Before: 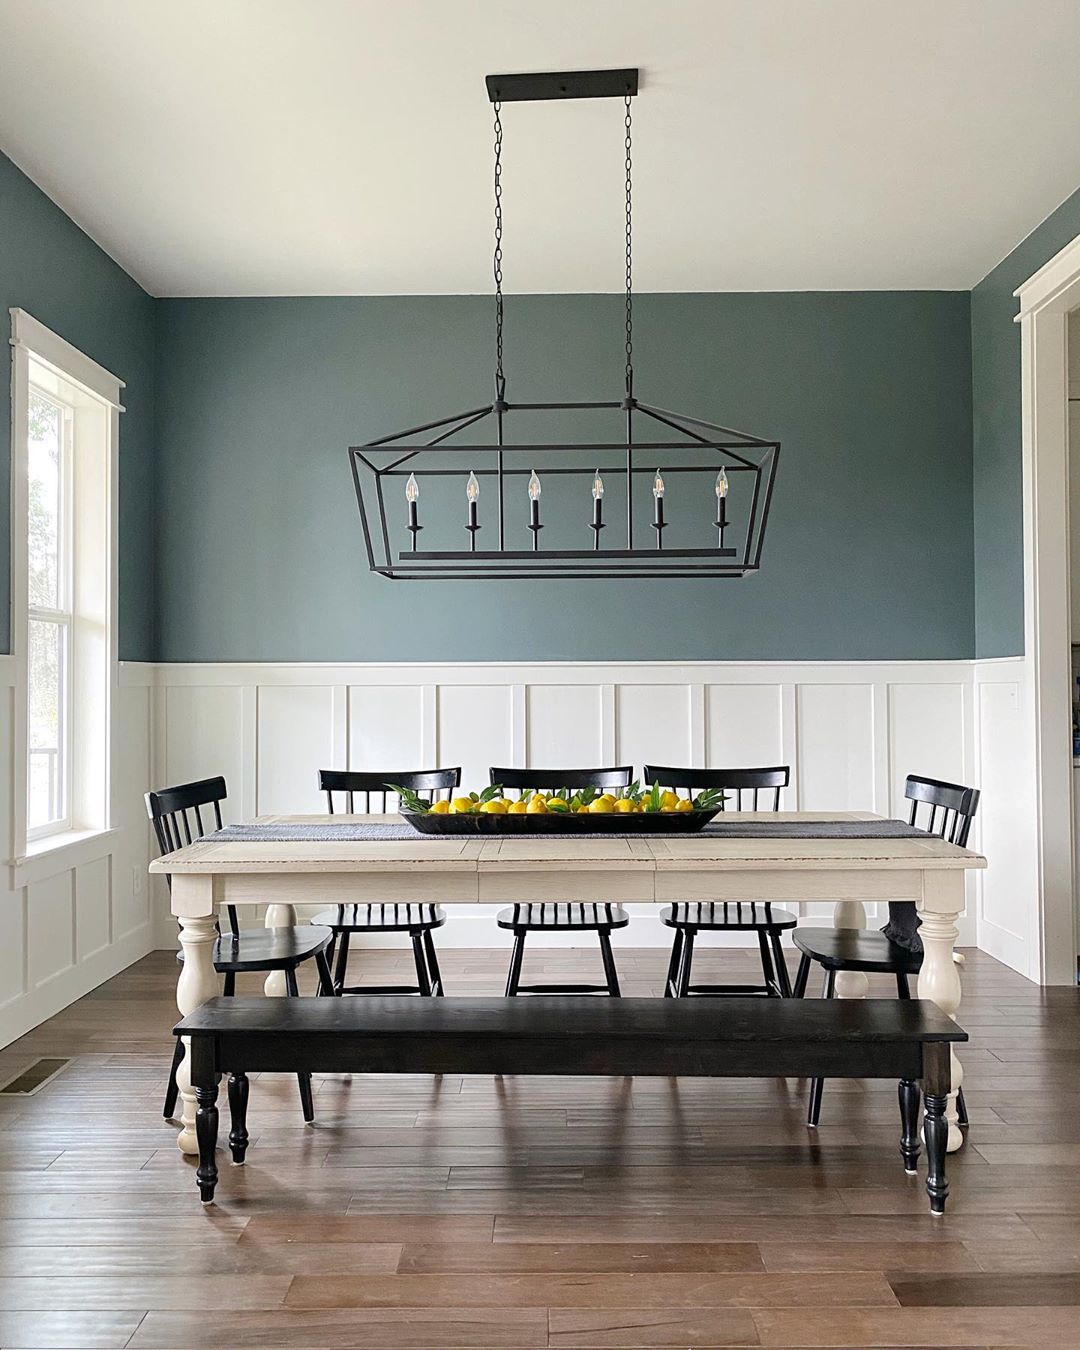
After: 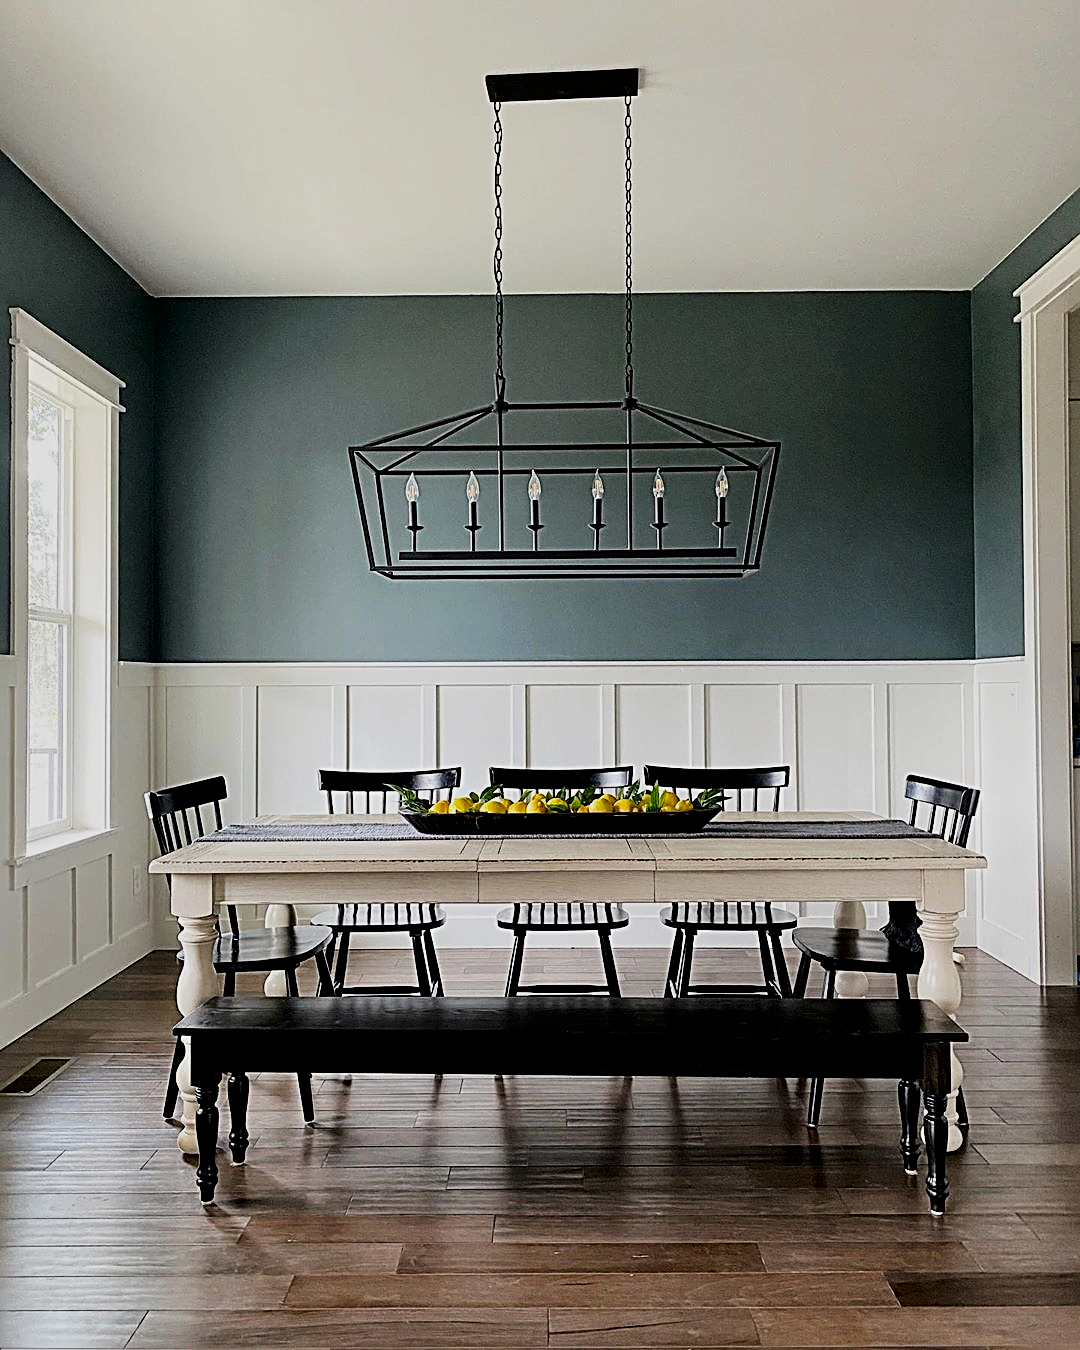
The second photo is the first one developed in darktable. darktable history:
contrast brightness saturation: brightness -0.2, saturation 0.08
sharpen: radius 2.584, amount 0.688
filmic rgb: black relative exposure -5 EV, hardness 2.88, contrast 1.4
